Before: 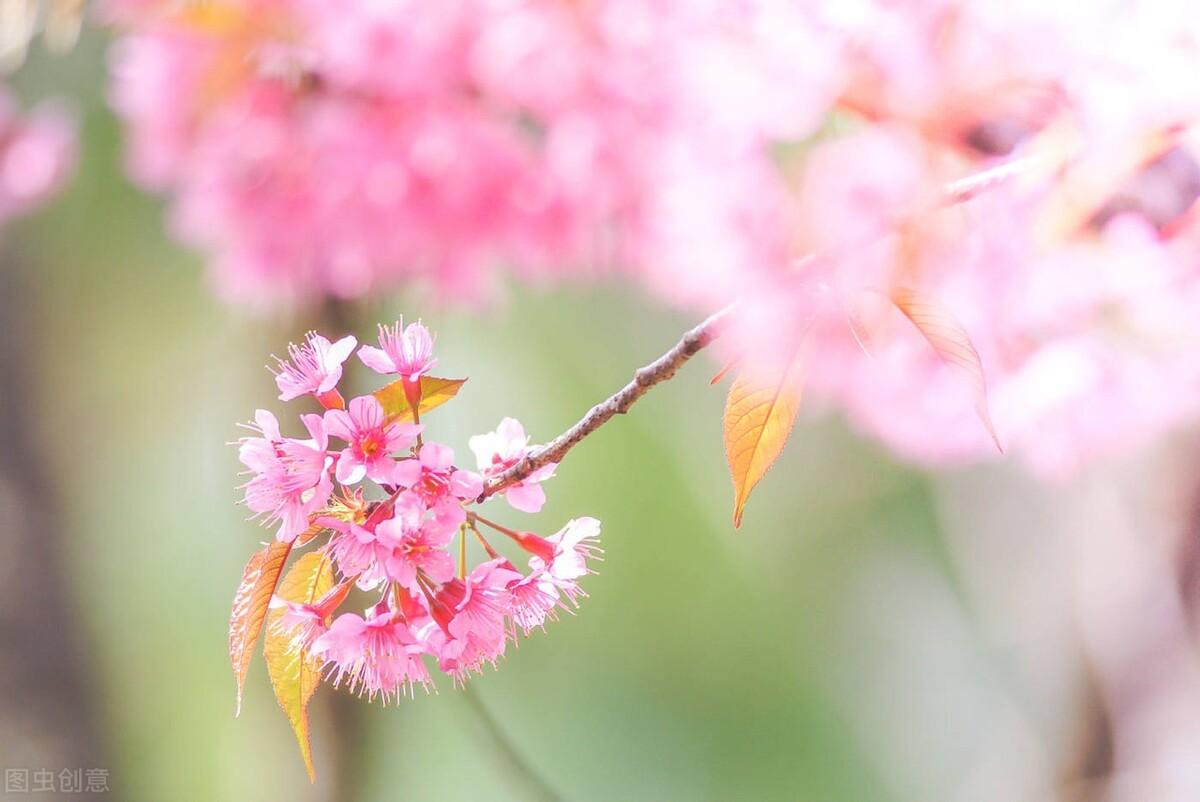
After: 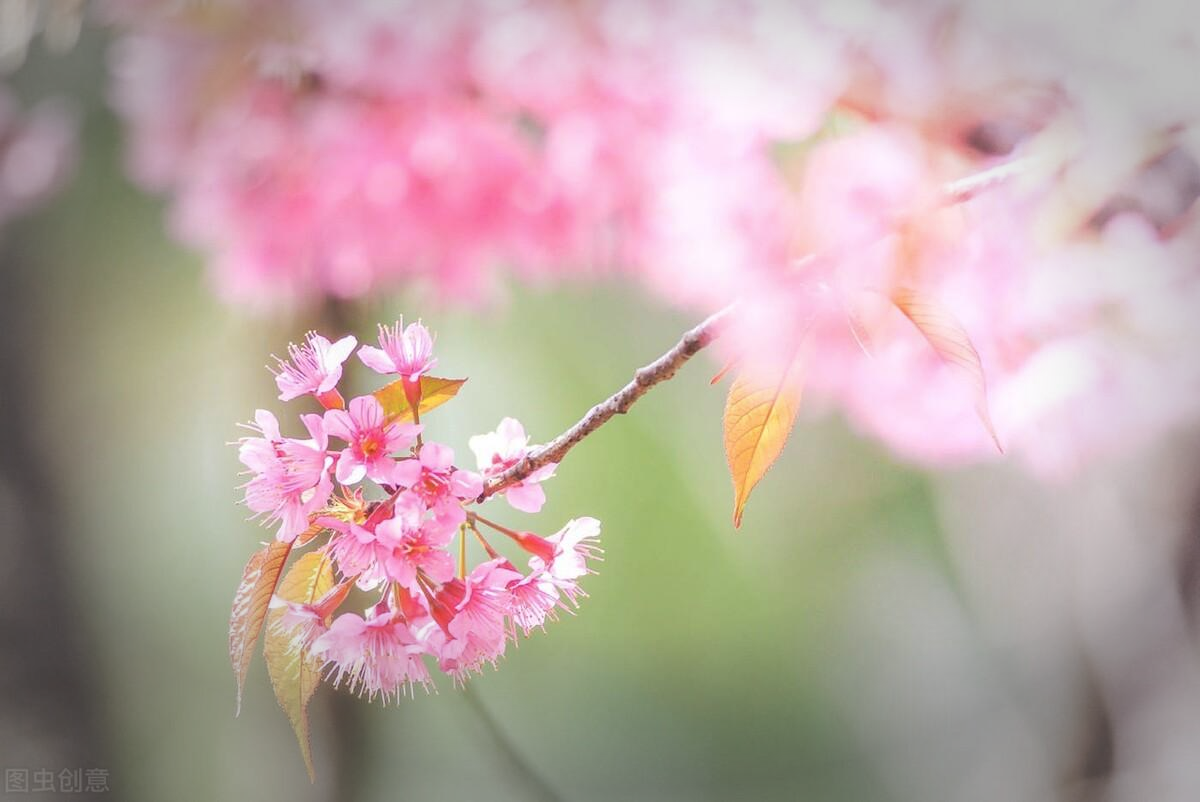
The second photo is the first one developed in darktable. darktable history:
vignetting: fall-off start 66.33%, fall-off radius 39.57%, center (0.036, -0.093), automatic ratio true, width/height ratio 0.667
contrast brightness saturation: saturation -0.058
